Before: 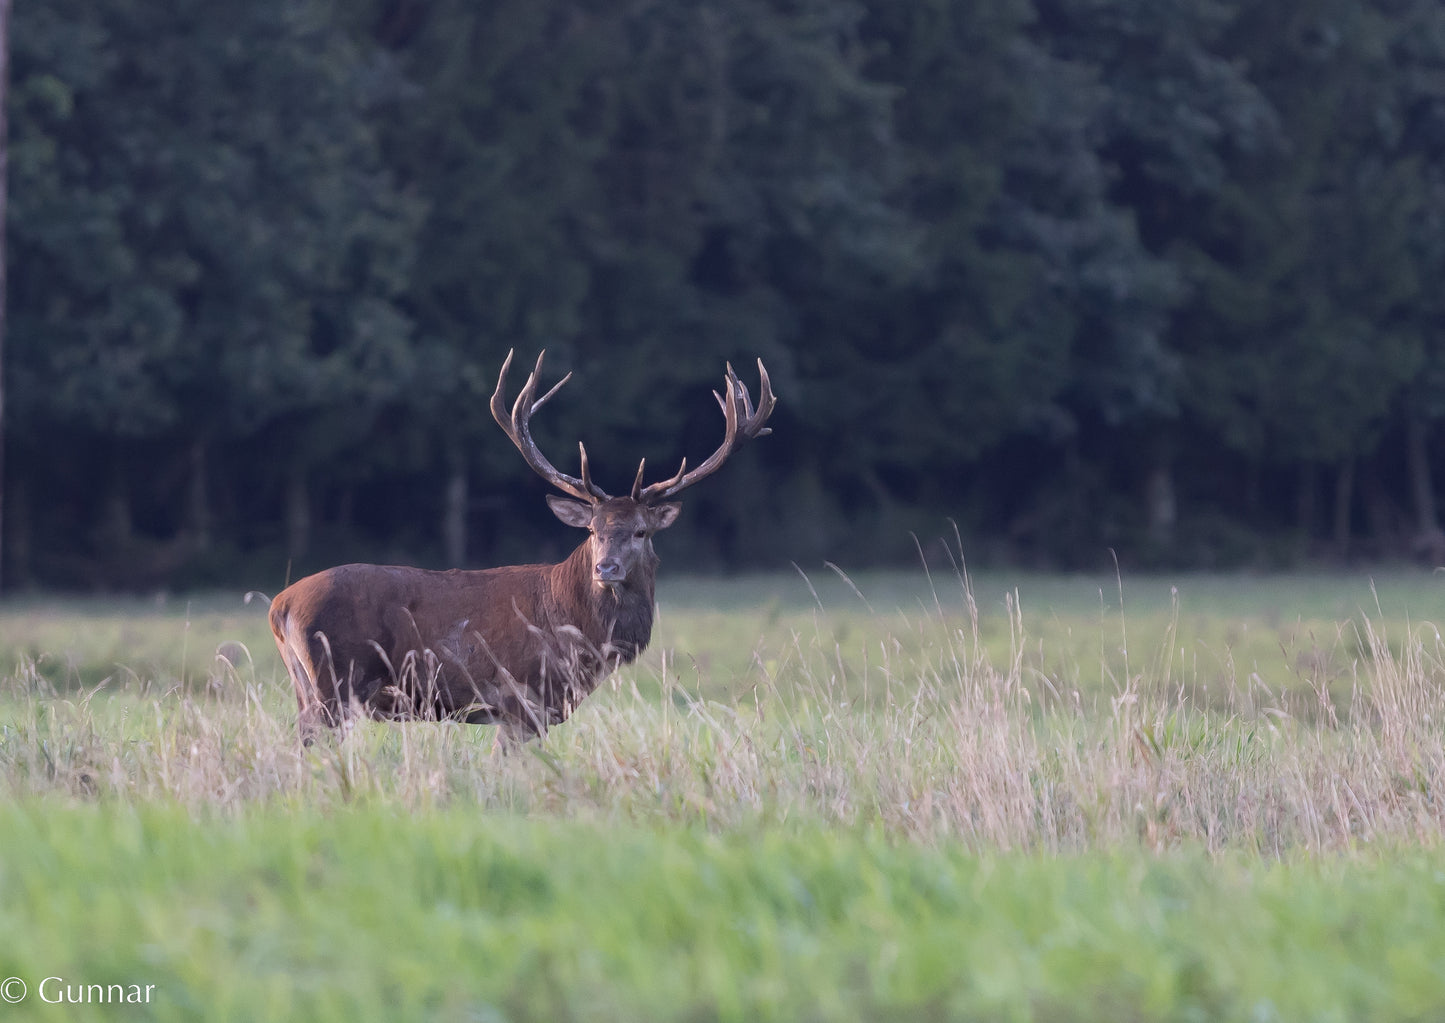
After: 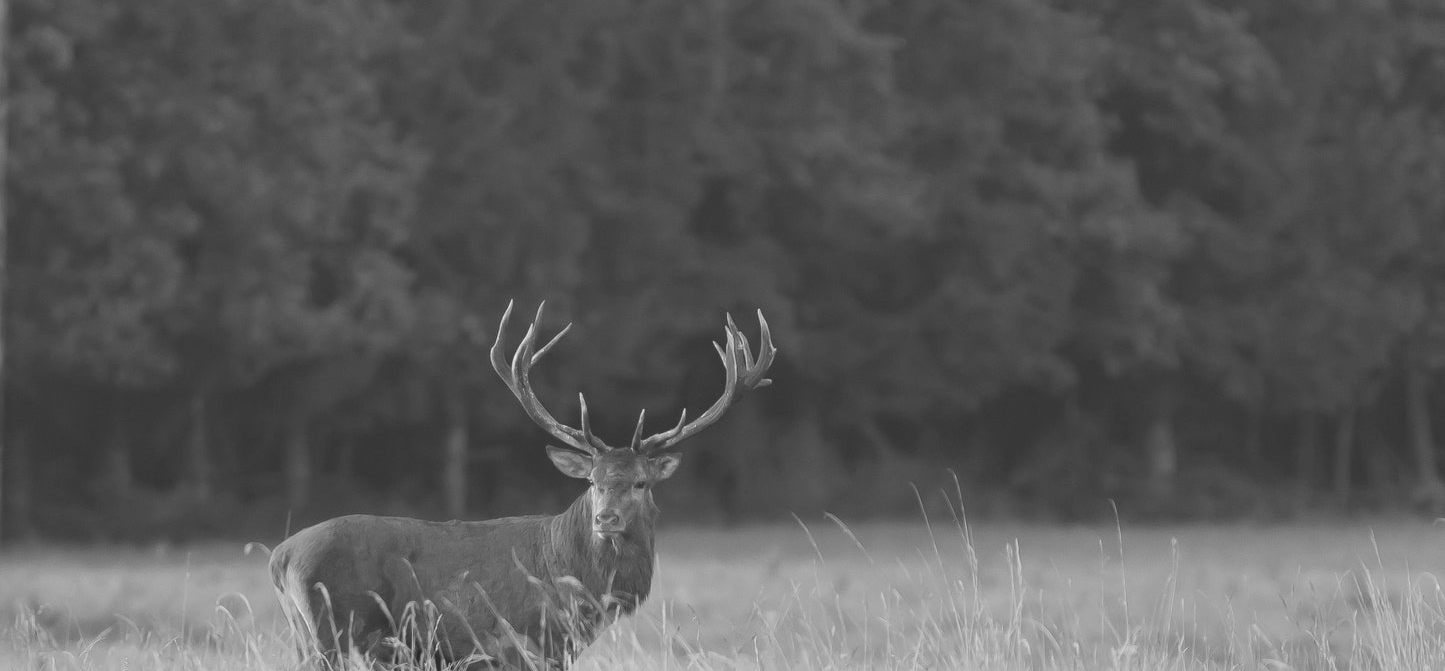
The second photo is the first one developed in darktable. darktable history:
exposure: exposure 0.6 EV, compensate highlight preservation false
contrast brightness saturation: contrast -0.28
crop and rotate: top 4.848%, bottom 29.503%
monochrome: a 14.95, b -89.96
